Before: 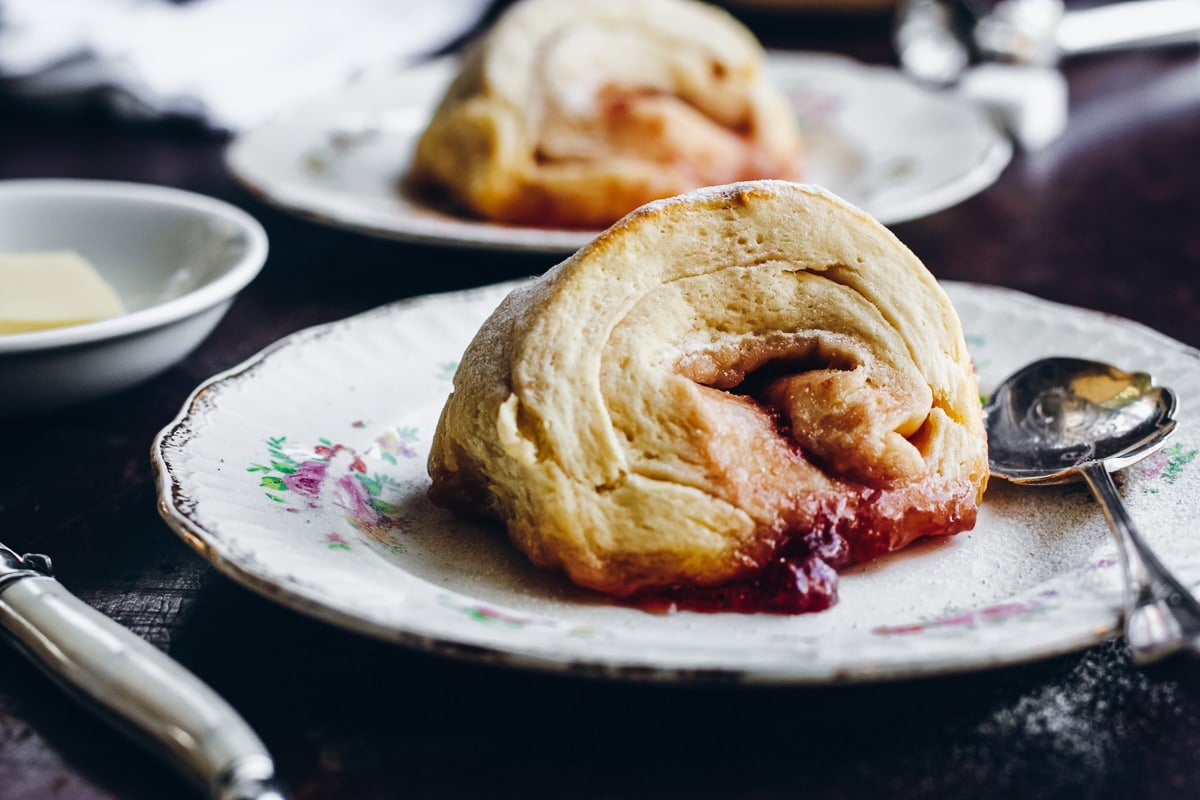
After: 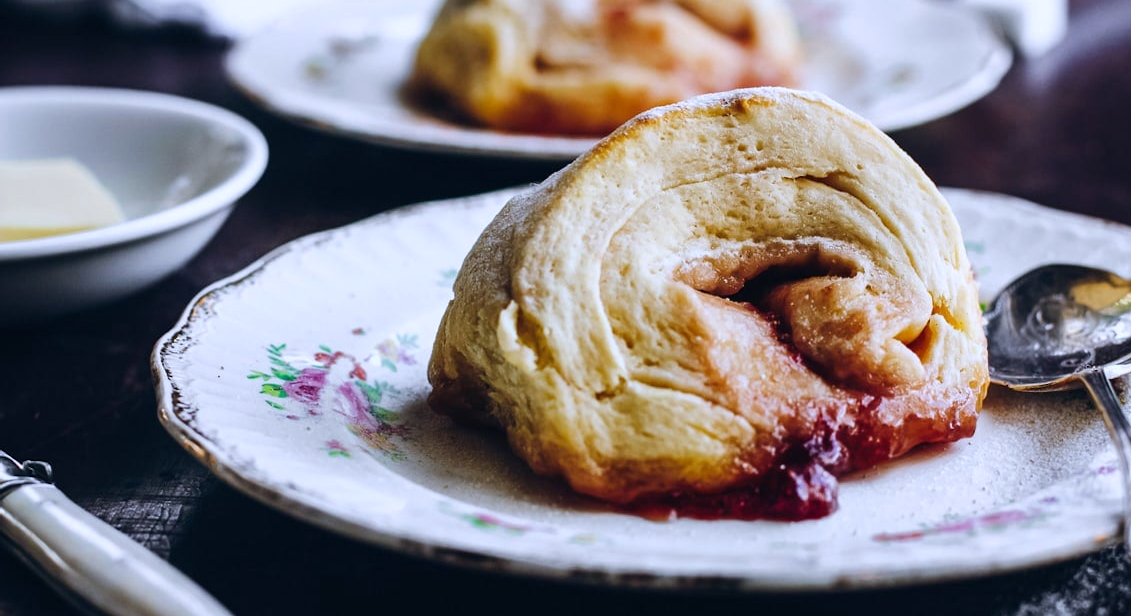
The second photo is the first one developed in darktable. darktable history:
white balance: red 0.967, blue 1.119, emerald 0.756
crop and rotate: angle 0.03°, top 11.643%, right 5.651%, bottom 11.189%
